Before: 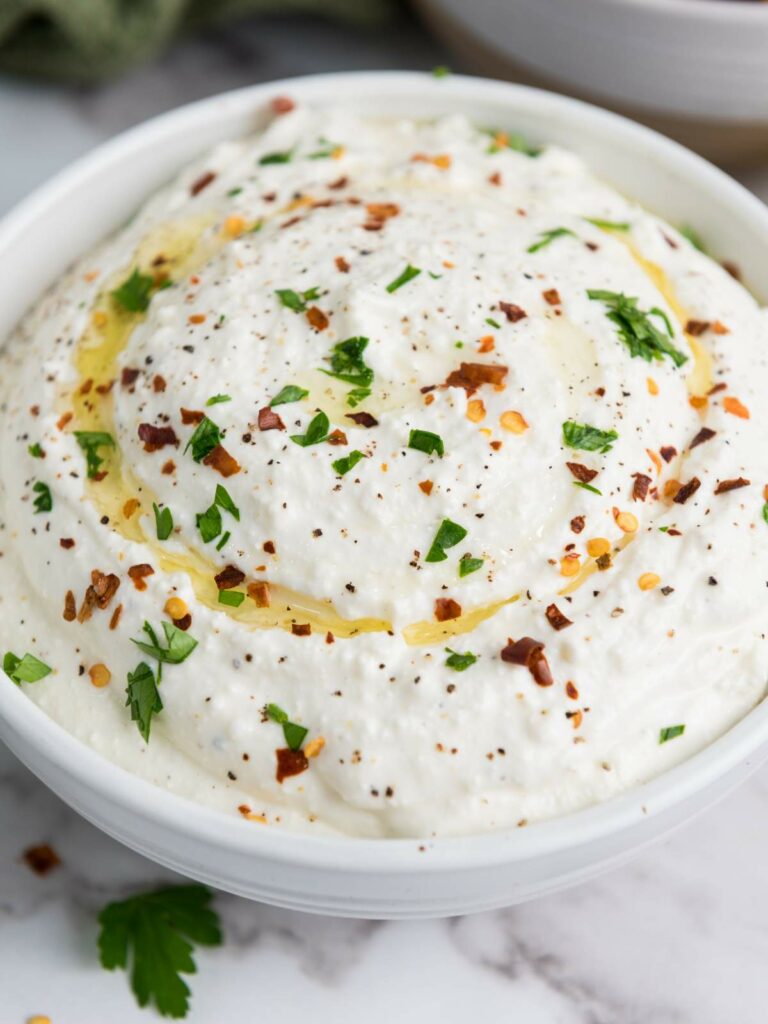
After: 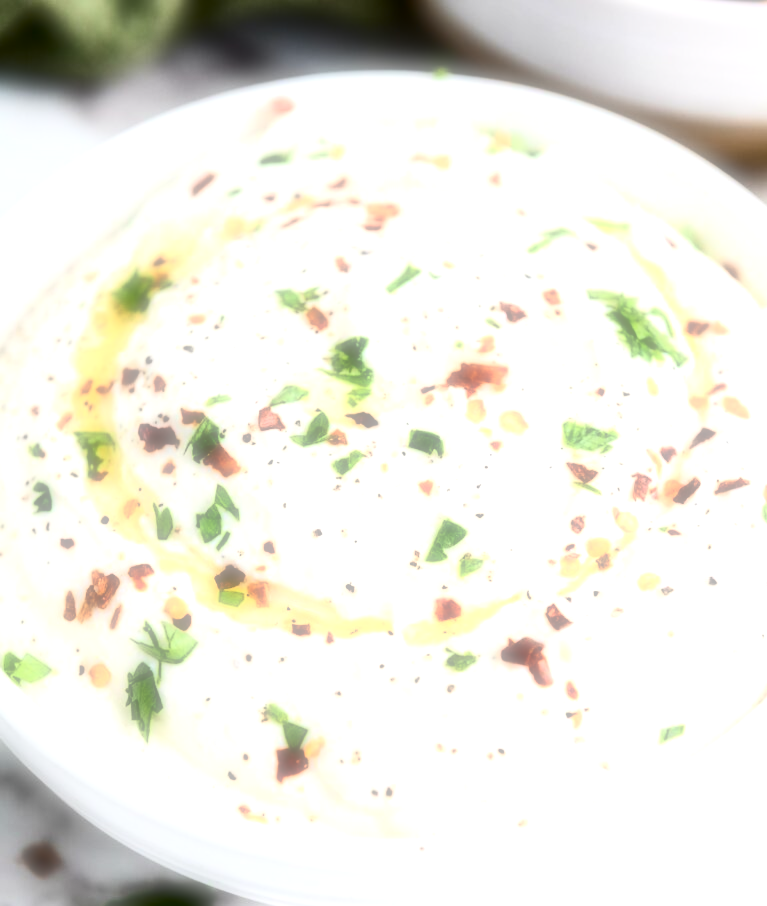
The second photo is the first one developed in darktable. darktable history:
contrast brightness saturation: contrast 0.32, brightness -0.08, saturation 0.17
soften: on, module defaults
crop and rotate: top 0%, bottom 11.49%
exposure: black level correction 0, exposure 1.2 EV, compensate exposure bias true, compensate highlight preservation false
